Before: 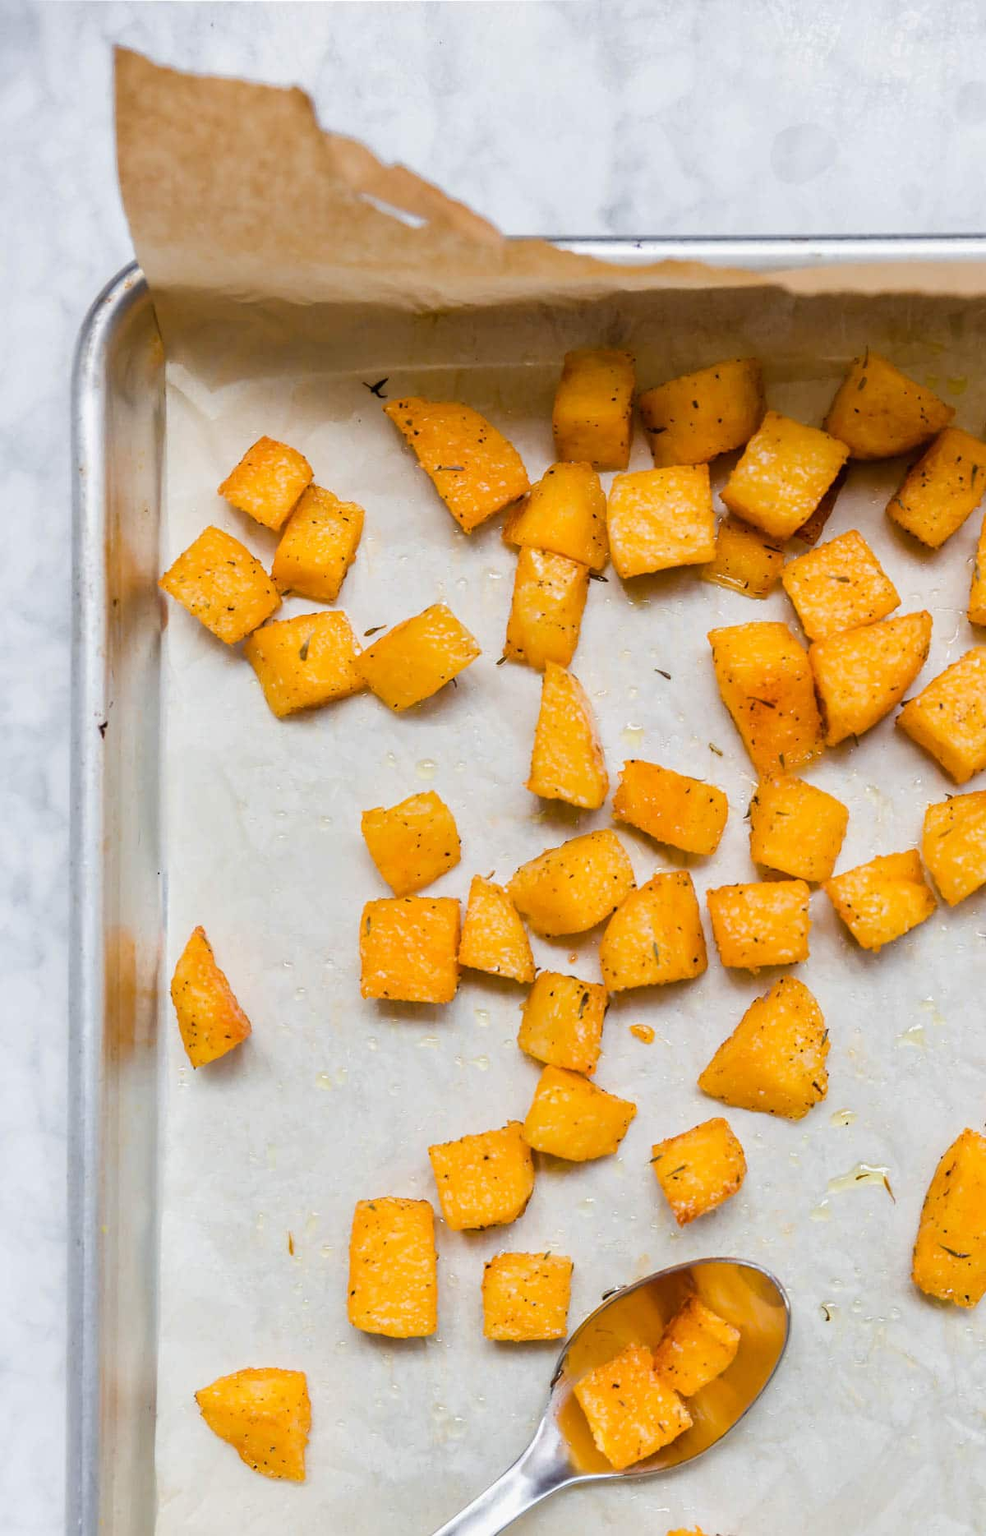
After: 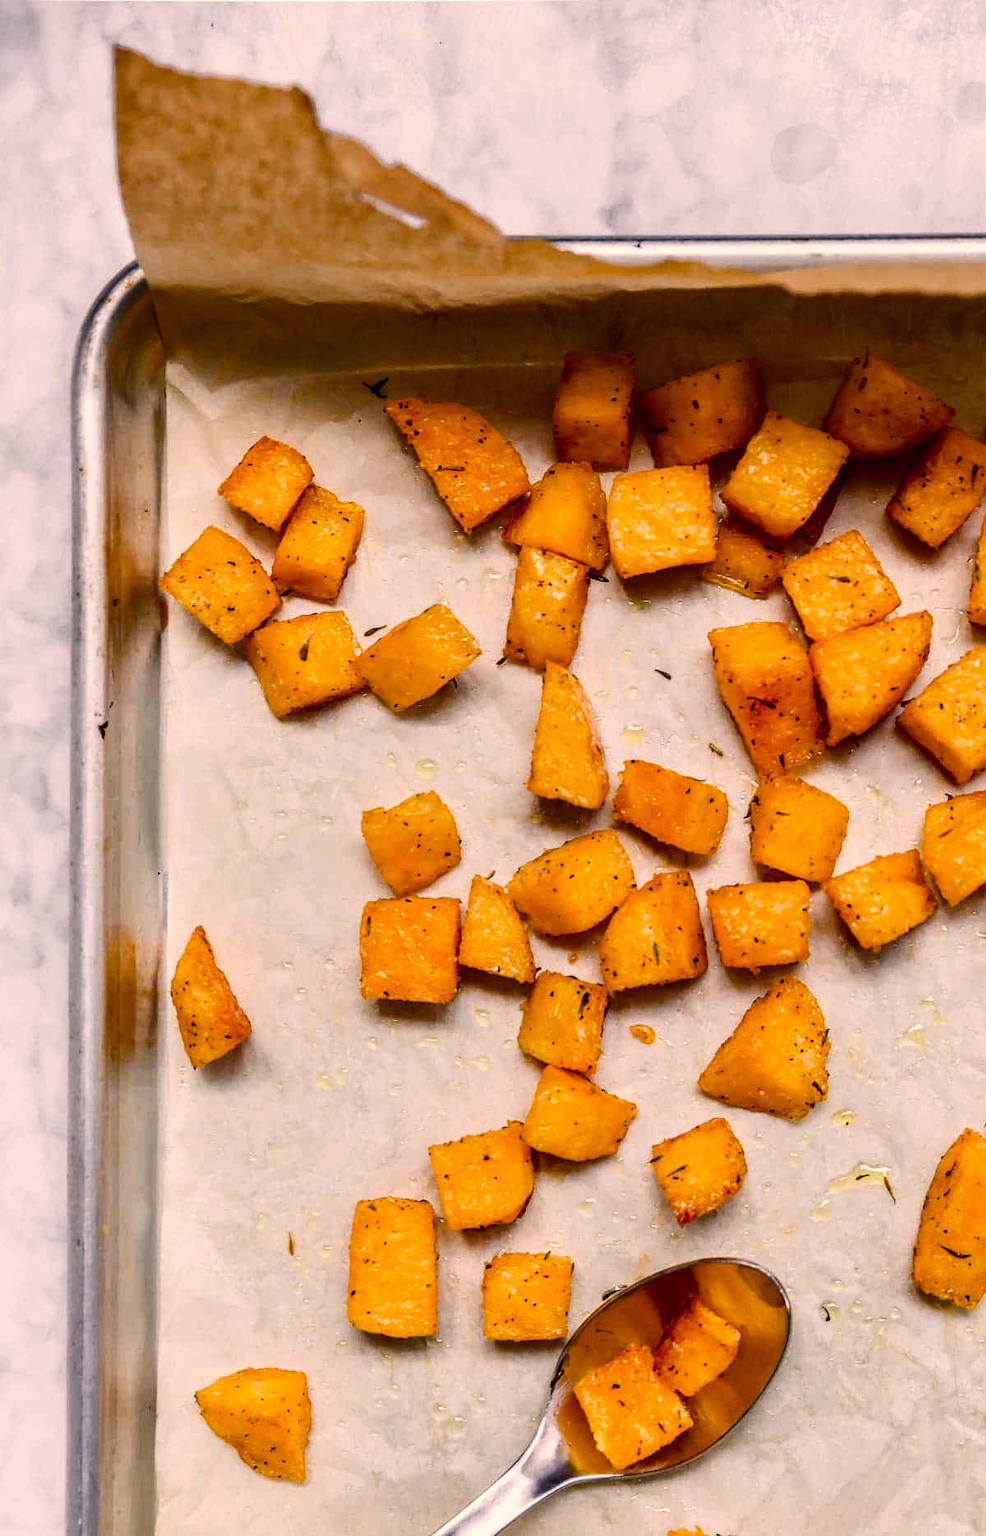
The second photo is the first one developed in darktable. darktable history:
haze removal: compatibility mode true, adaptive false
local contrast: on, module defaults
color correction: highlights a* 11.59, highlights b* 11.62
contrast brightness saturation: contrast 0.192, brightness -0.244, saturation 0.116
